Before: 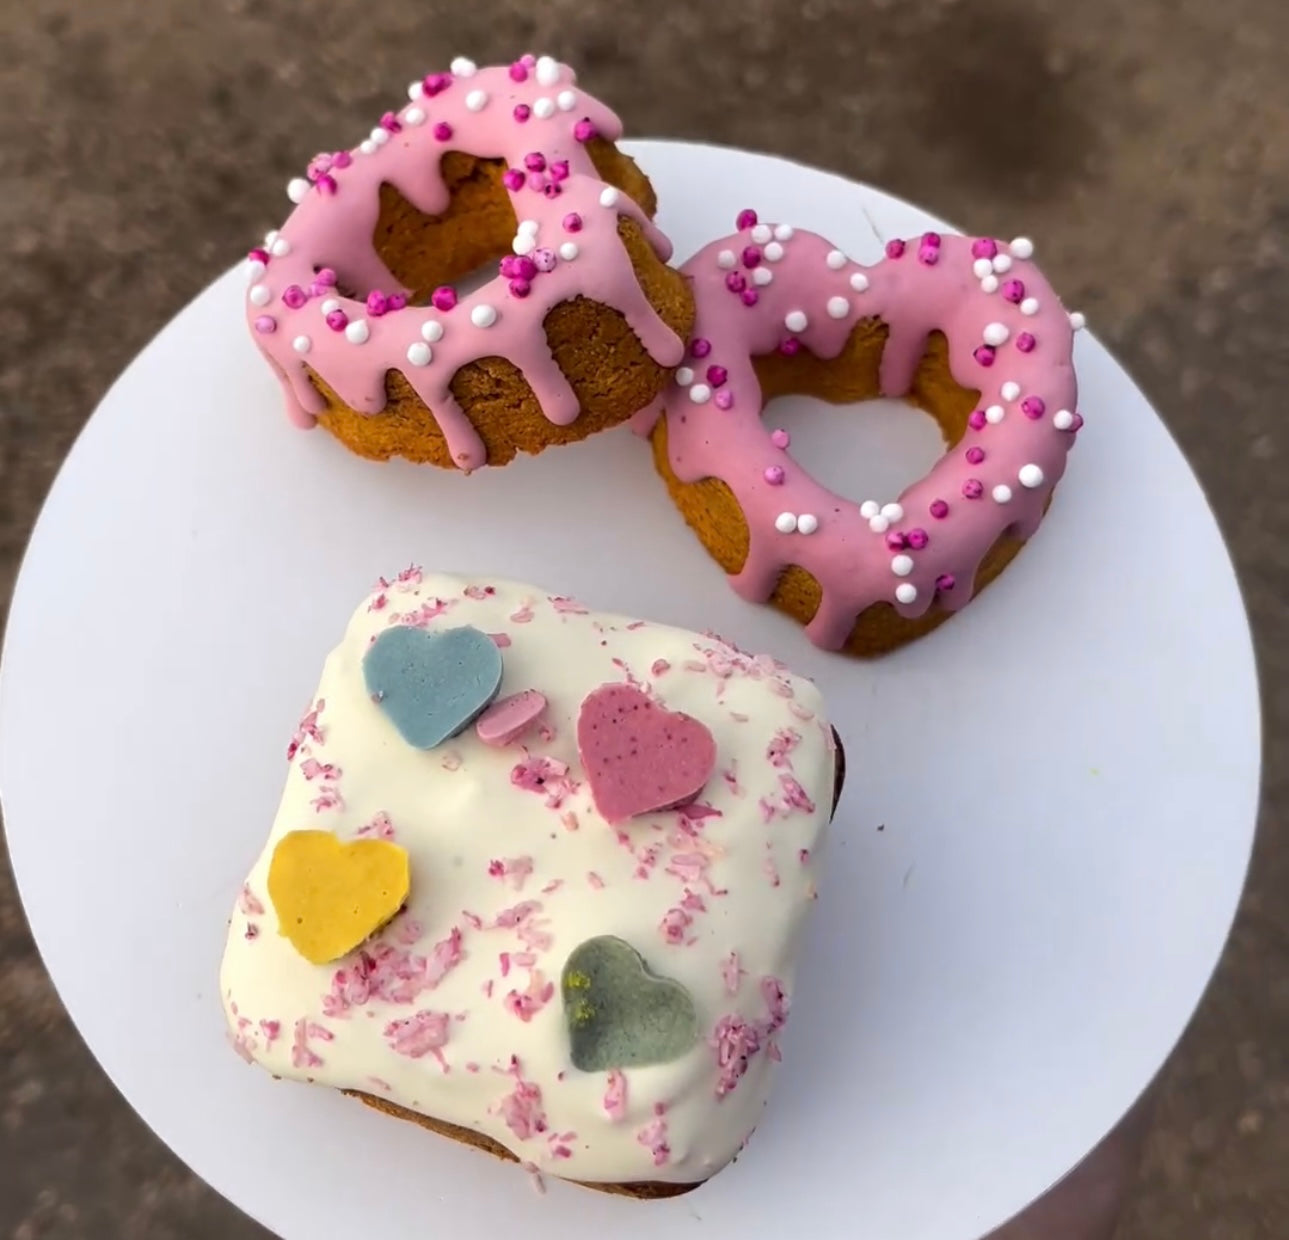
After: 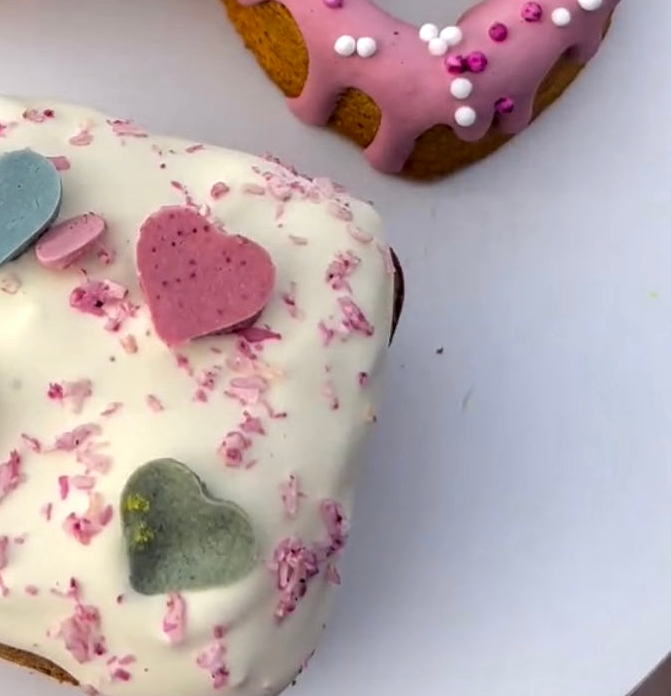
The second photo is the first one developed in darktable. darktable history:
crop: left 34.223%, top 38.491%, right 13.707%, bottom 5.359%
local contrast: on, module defaults
